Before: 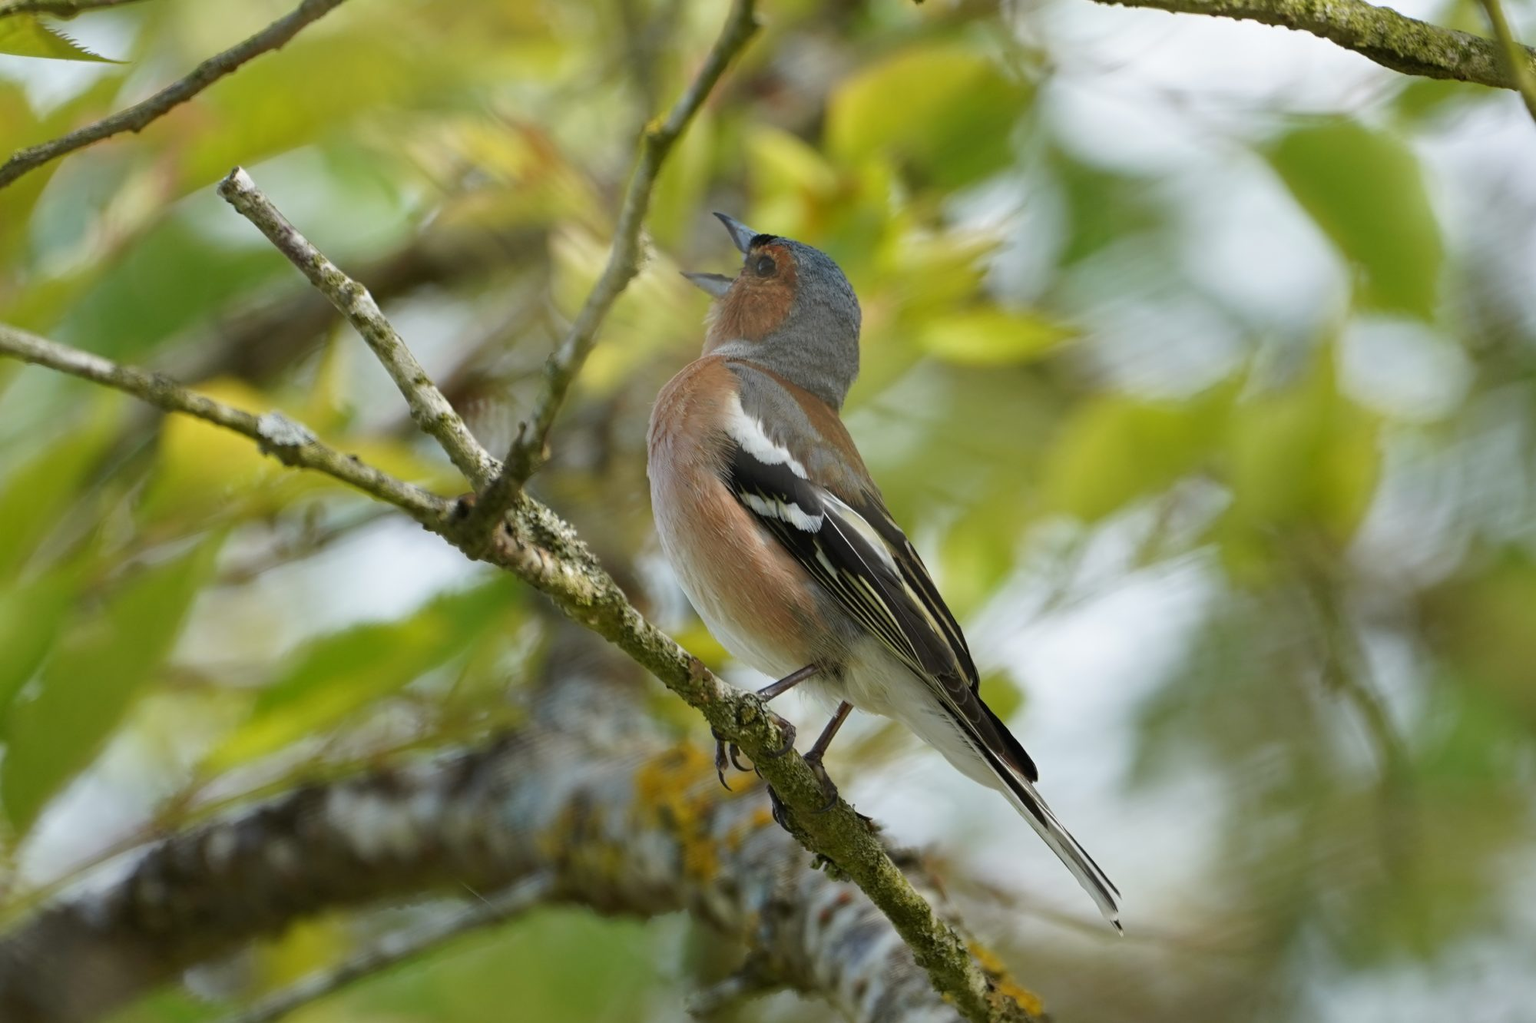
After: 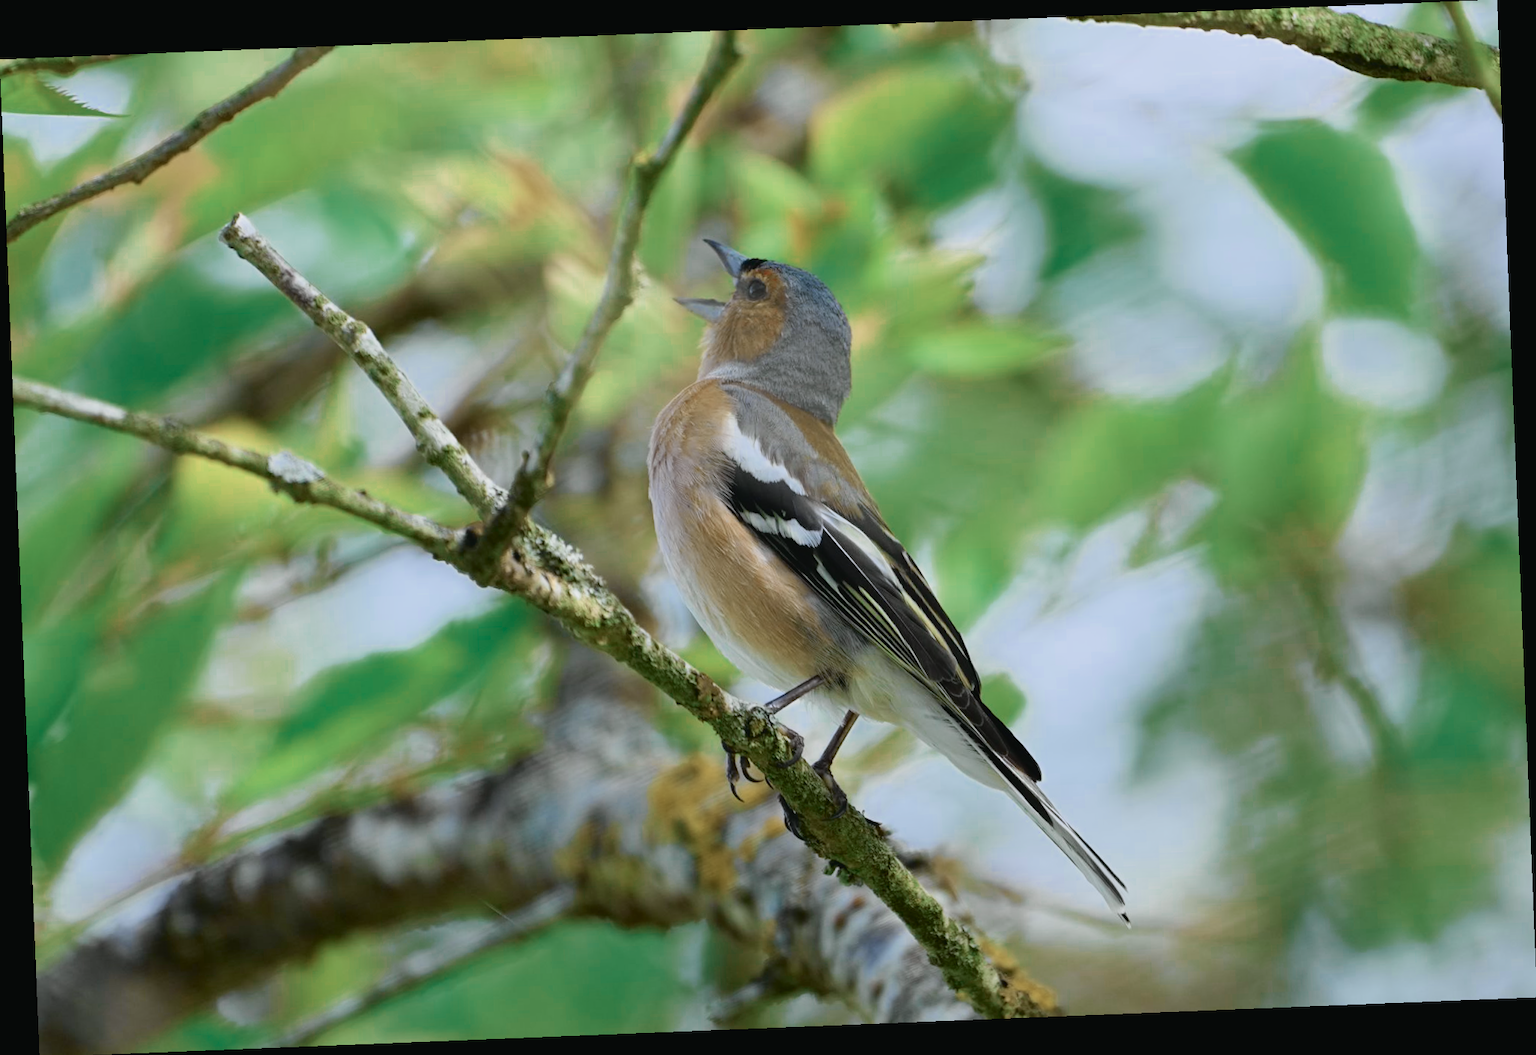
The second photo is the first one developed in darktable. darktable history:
color zones: curves: ch0 [(0, 0.5) (0.125, 0.4) (0.25, 0.5) (0.375, 0.4) (0.5, 0.4) (0.625, 0.35) (0.75, 0.35) (0.875, 0.5)]; ch1 [(0, 0.35) (0.125, 0.45) (0.25, 0.35) (0.375, 0.35) (0.5, 0.35) (0.625, 0.35) (0.75, 0.45) (0.875, 0.35)]; ch2 [(0, 0.6) (0.125, 0.5) (0.25, 0.5) (0.375, 0.6) (0.5, 0.6) (0.625, 0.5) (0.75, 0.5) (0.875, 0.5)]
rotate and perspective: rotation -2.29°, automatic cropping off
color calibration: illuminant as shot in camera, x 0.358, y 0.373, temperature 4628.91 K
tone curve: curves: ch0 [(0, 0.022) (0.114, 0.088) (0.282, 0.316) (0.446, 0.511) (0.613, 0.693) (0.786, 0.843) (0.999, 0.949)]; ch1 [(0, 0) (0.395, 0.343) (0.463, 0.427) (0.486, 0.474) (0.503, 0.5) (0.535, 0.522) (0.555, 0.546) (0.594, 0.614) (0.755, 0.793) (1, 1)]; ch2 [(0, 0) (0.369, 0.388) (0.449, 0.431) (0.501, 0.5) (0.528, 0.517) (0.561, 0.598) (0.697, 0.721) (1, 1)], color space Lab, independent channels, preserve colors none
